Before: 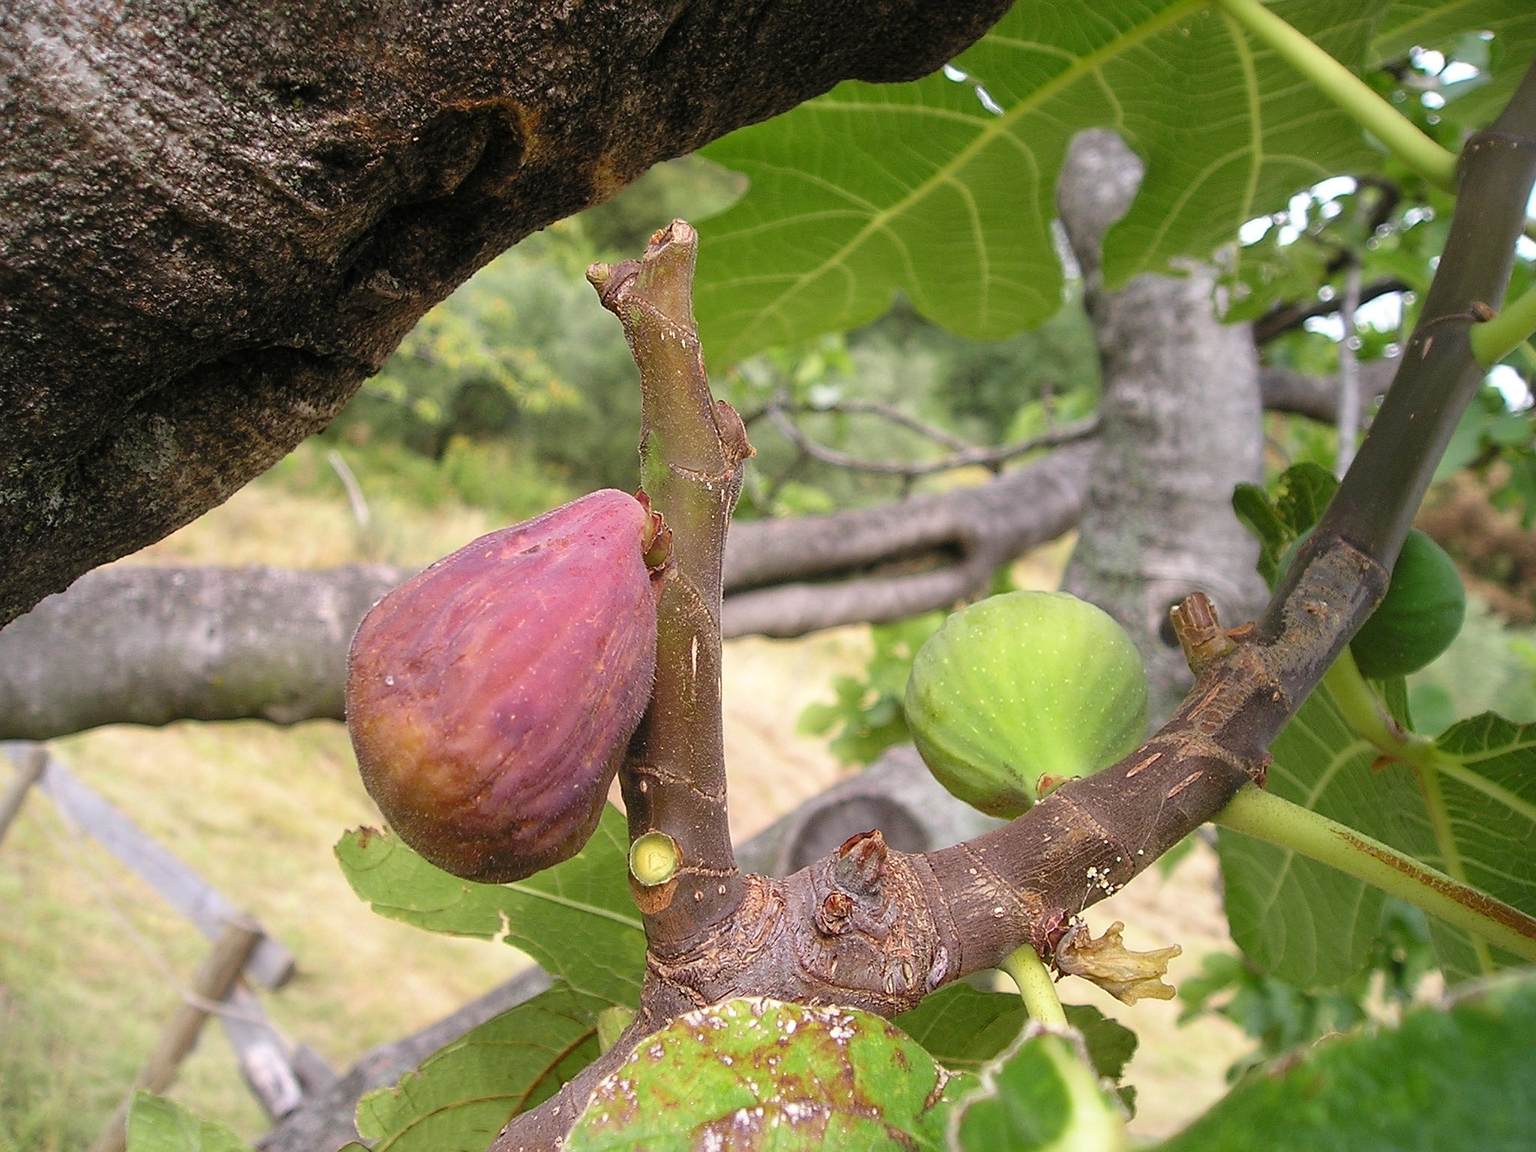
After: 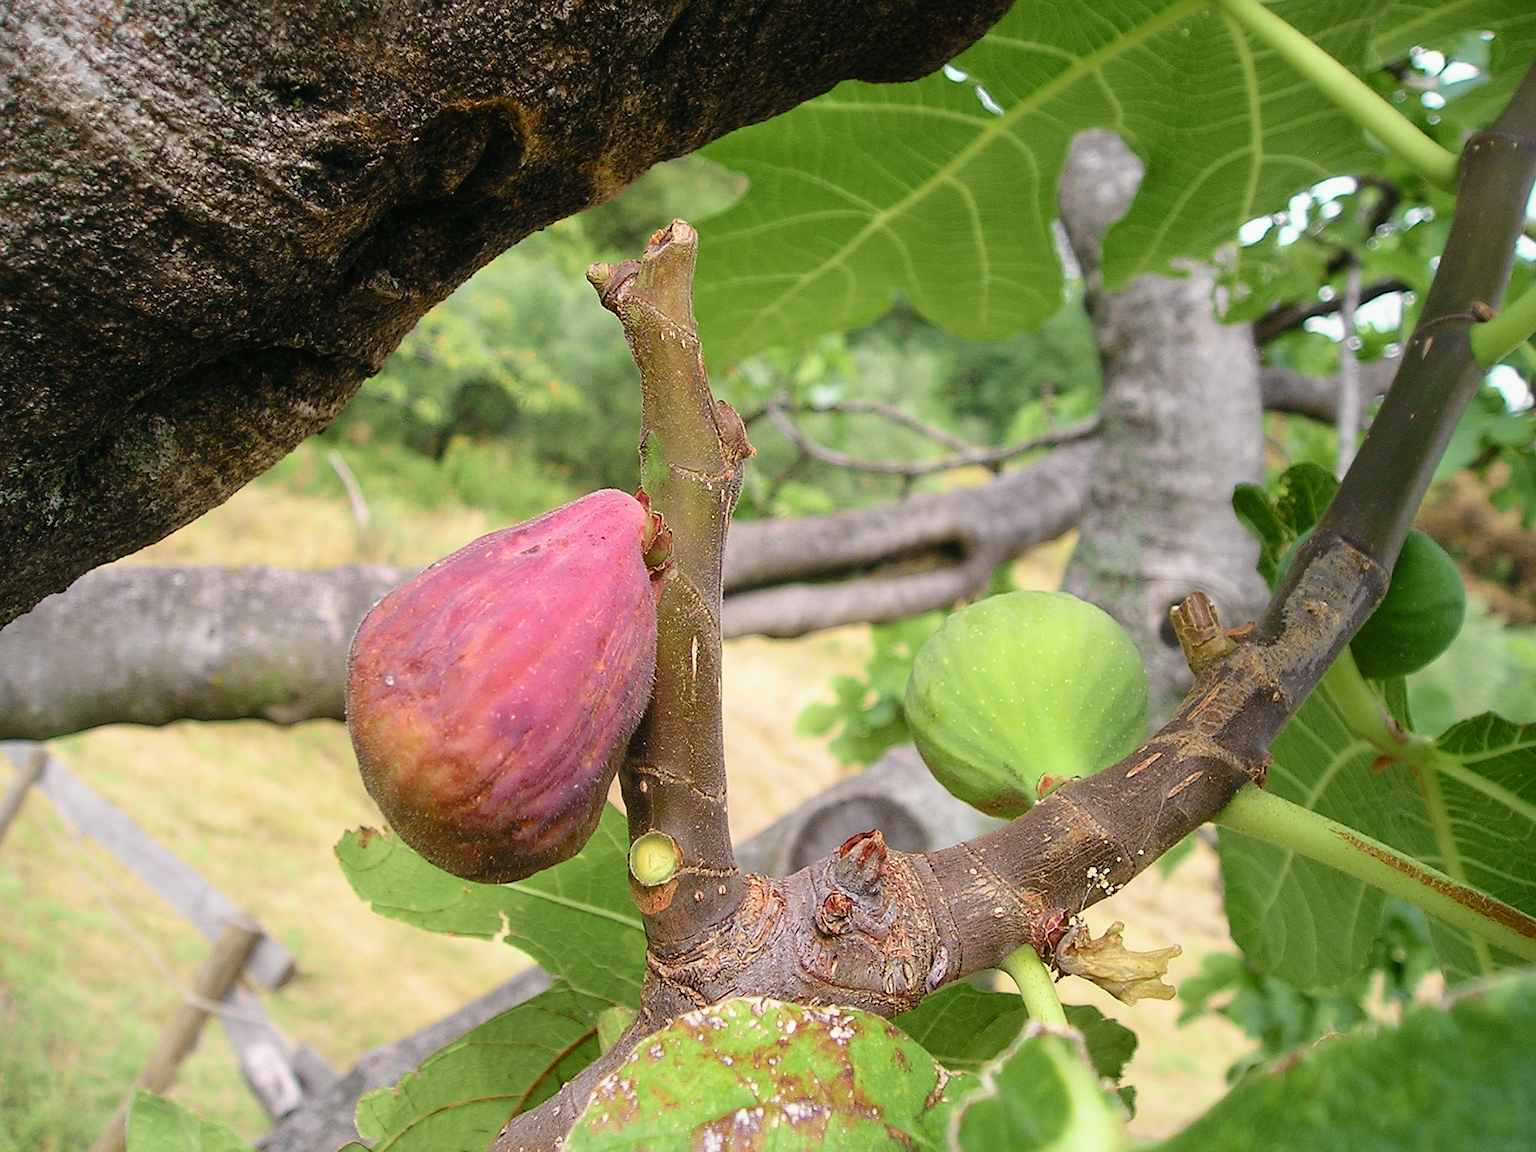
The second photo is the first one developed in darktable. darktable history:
tone curve: curves: ch0 [(0, 0.008) (0.107, 0.091) (0.283, 0.287) (0.461, 0.498) (0.64, 0.679) (0.822, 0.841) (0.998, 0.978)]; ch1 [(0, 0) (0.316, 0.349) (0.466, 0.442) (0.502, 0.5) (0.527, 0.519) (0.561, 0.553) (0.608, 0.629) (0.669, 0.704) (0.859, 0.899) (1, 1)]; ch2 [(0, 0) (0.33, 0.301) (0.421, 0.443) (0.473, 0.498) (0.502, 0.504) (0.522, 0.525) (0.592, 0.61) (0.705, 0.7) (1, 1)], color space Lab, independent channels, preserve colors none
